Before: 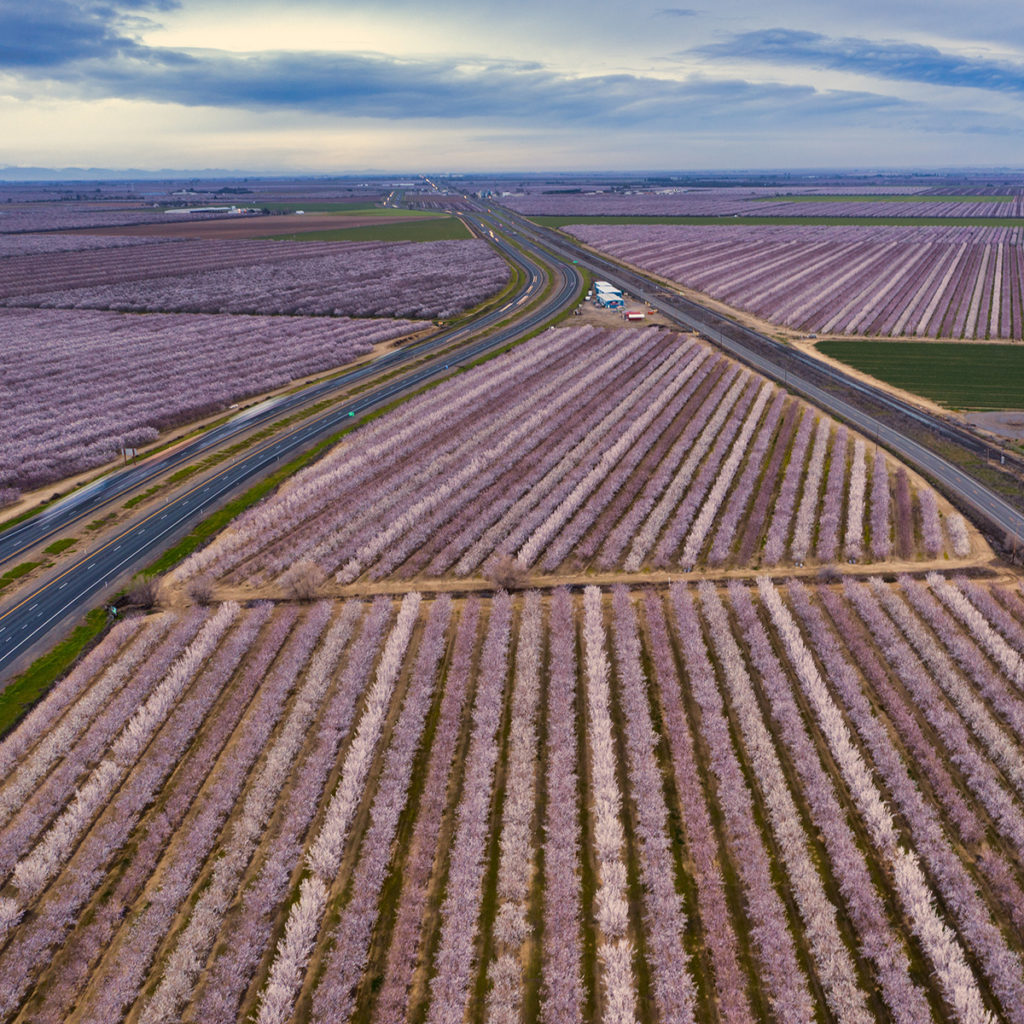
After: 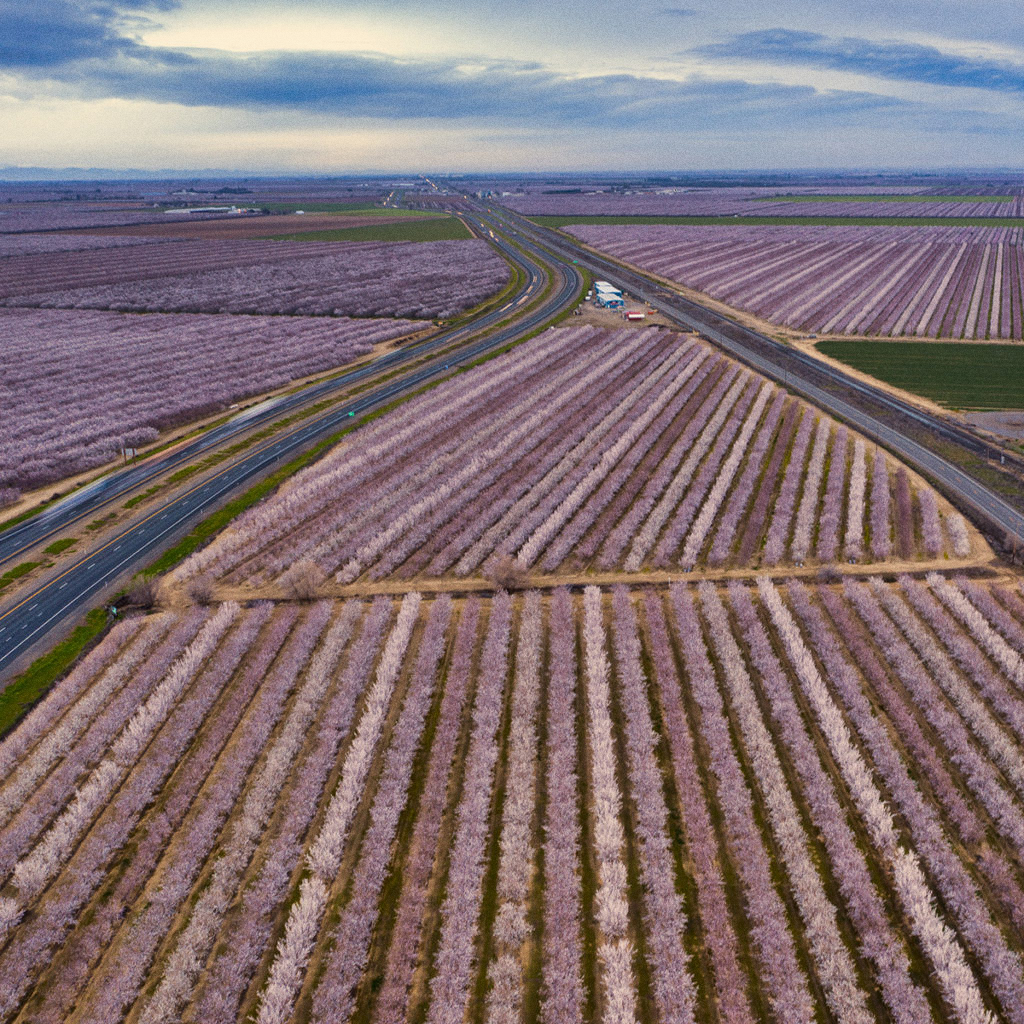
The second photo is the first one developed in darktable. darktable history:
grain: coarseness 0.09 ISO
exposure: exposure -0.048 EV, compensate highlight preservation false
